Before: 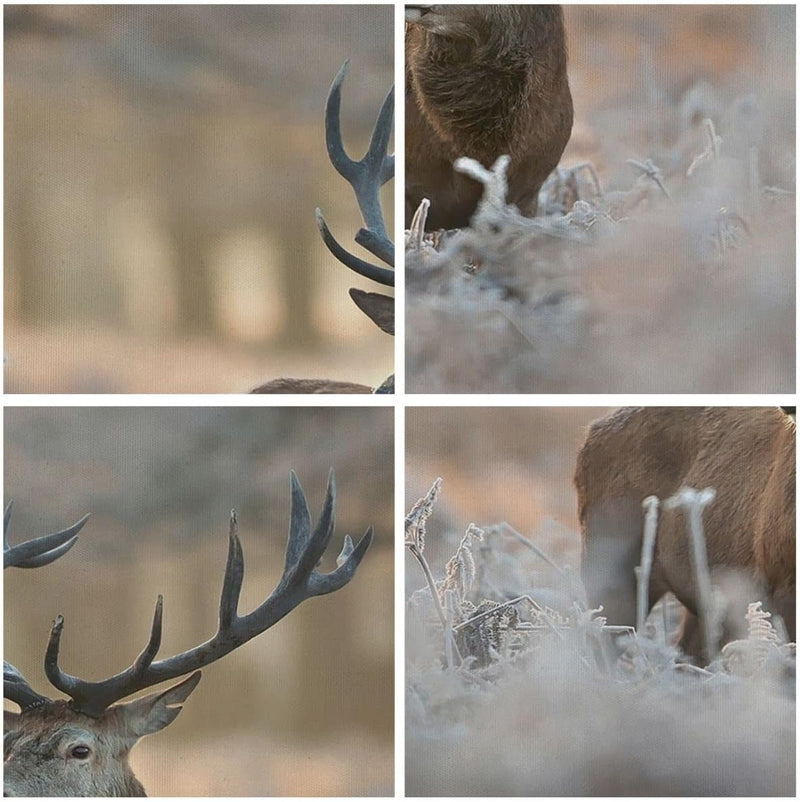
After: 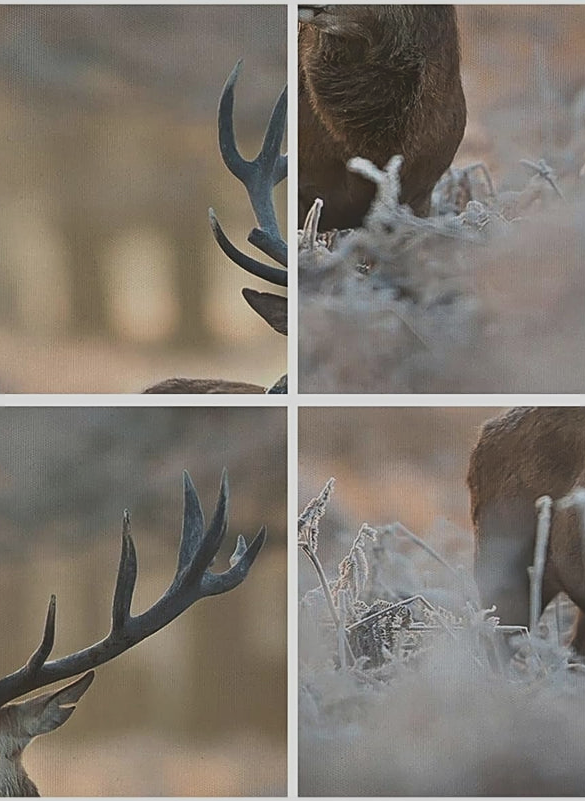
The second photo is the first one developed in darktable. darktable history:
contrast brightness saturation: contrast 0.2, brightness 0.16, saturation 0.22
crop: left 13.443%, right 13.31%
exposure: black level correction -0.016, exposure -1.018 EV, compensate highlight preservation false
sharpen: on, module defaults
